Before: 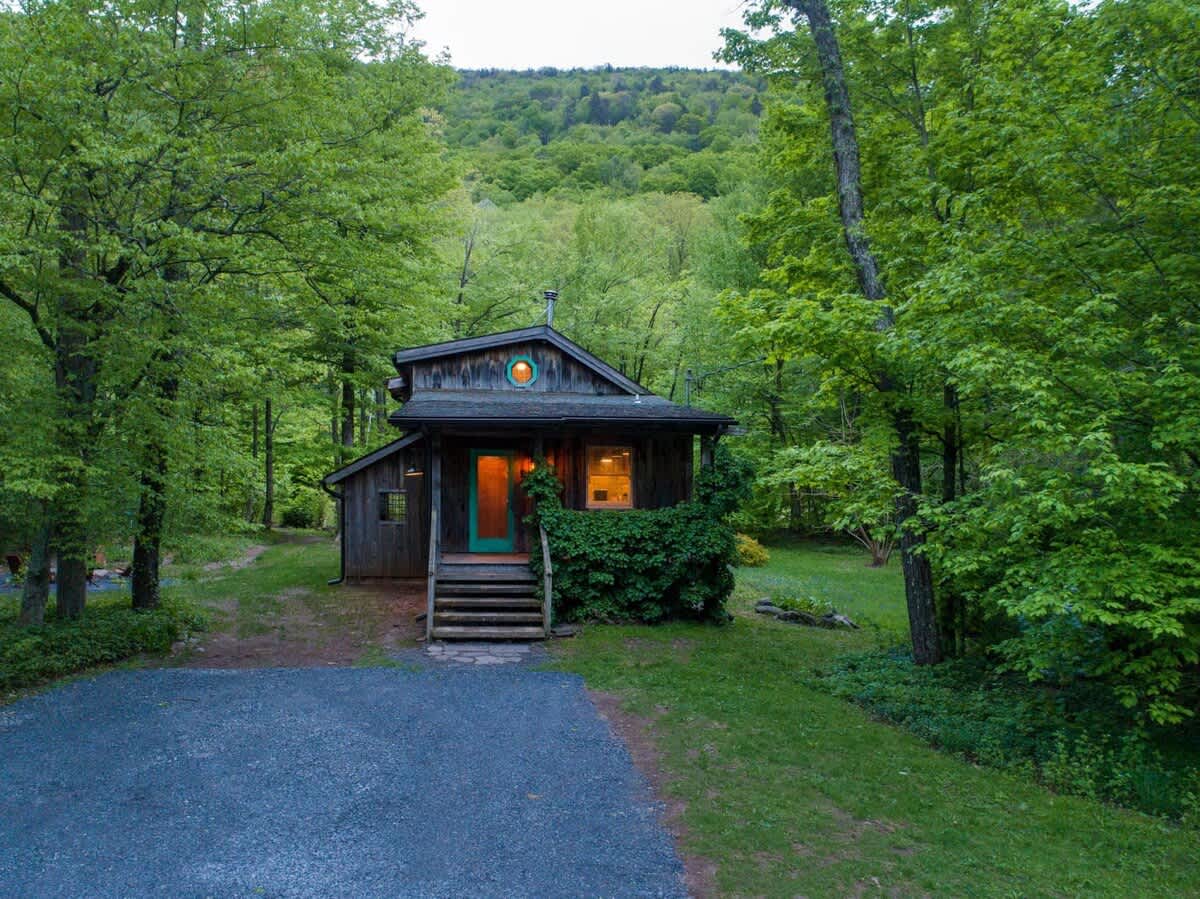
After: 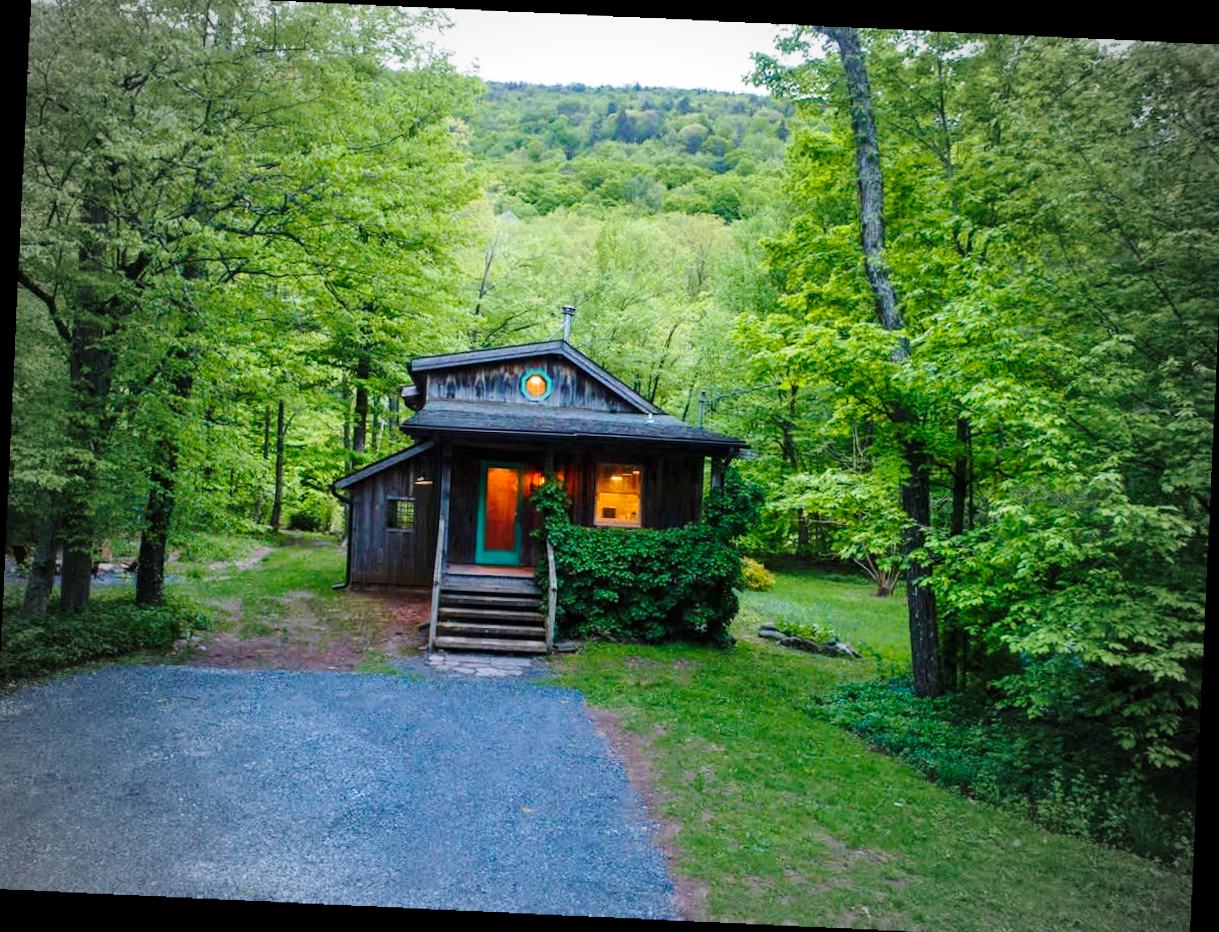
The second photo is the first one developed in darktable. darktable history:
vignetting: fall-off start 67.15%, brightness -0.442, saturation -0.691, width/height ratio 1.011, unbound false
rotate and perspective: rotation 2.17°, automatic cropping off
base curve: curves: ch0 [(0, 0) (0.028, 0.03) (0.121, 0.232) (0.46, 0.748) (0.859, 0.968) (1, 1)], preserve colors none
crop and rotate: angle -0.5°
